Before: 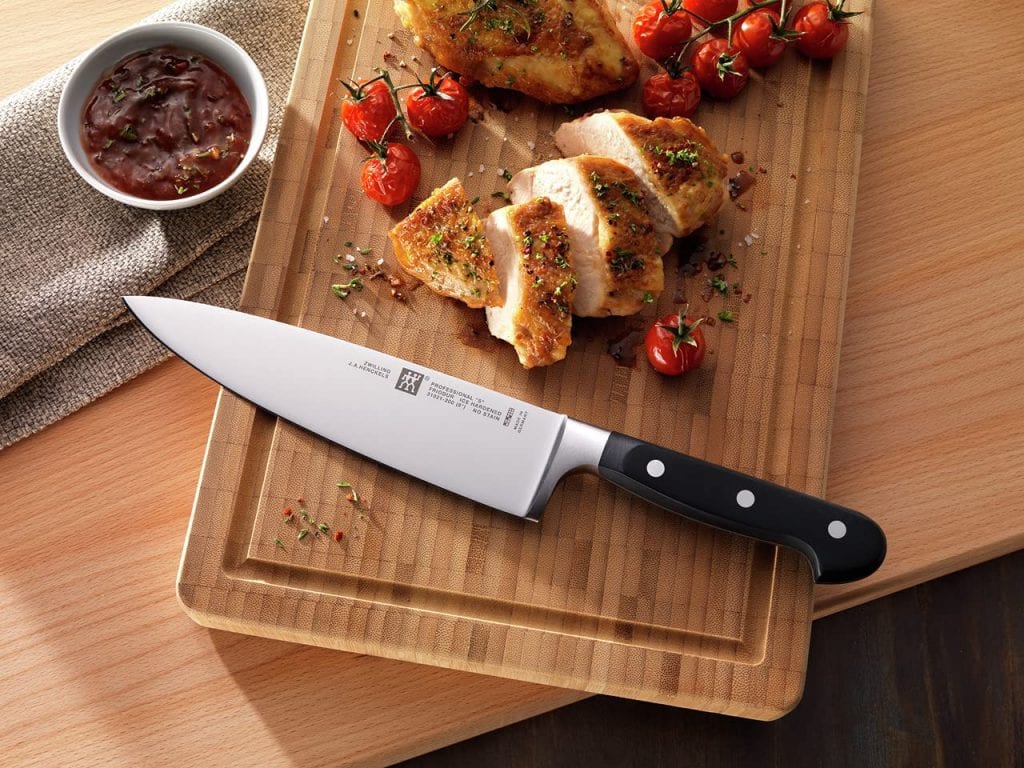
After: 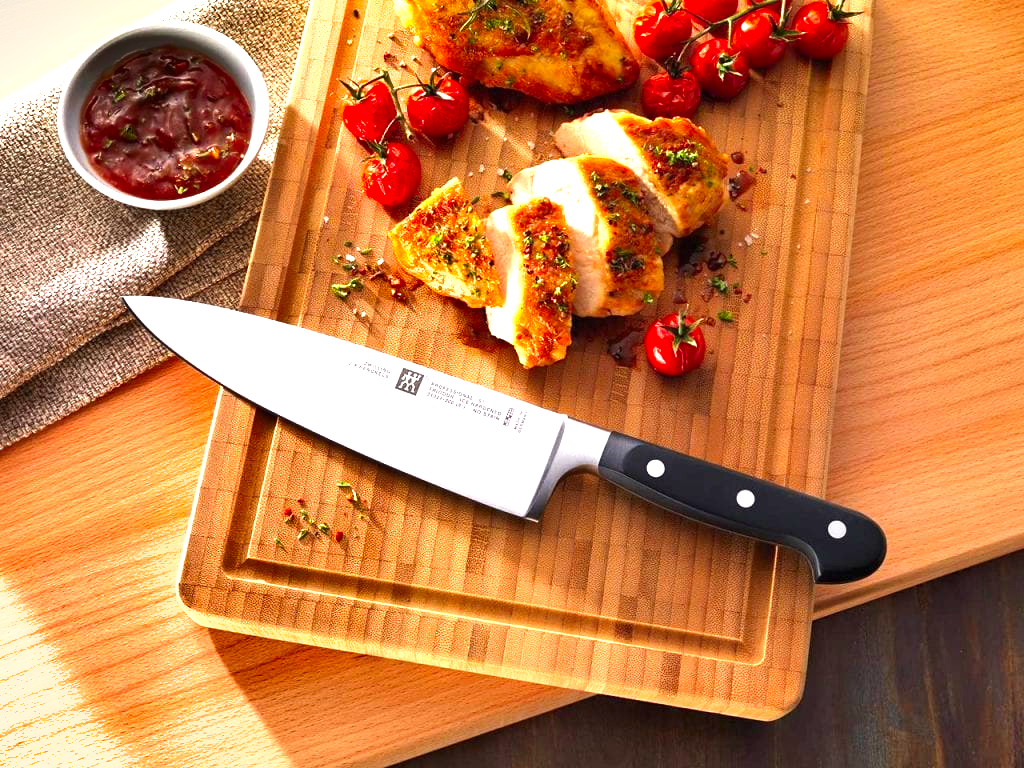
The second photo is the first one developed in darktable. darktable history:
shadows and highlights: low approximation 0.01, soften with gaussian
exposure: black level correction 0, exposure 1.199 EV, compensate exposure bias true, compensate highlight preservation false
color correction: highlights b* 0.014, saturation 1.36
color balance rgb: perceptual saturation grading › global saturation 0.93%, global vibrance 6.825%, saturation formula JzAzBz (2021)
